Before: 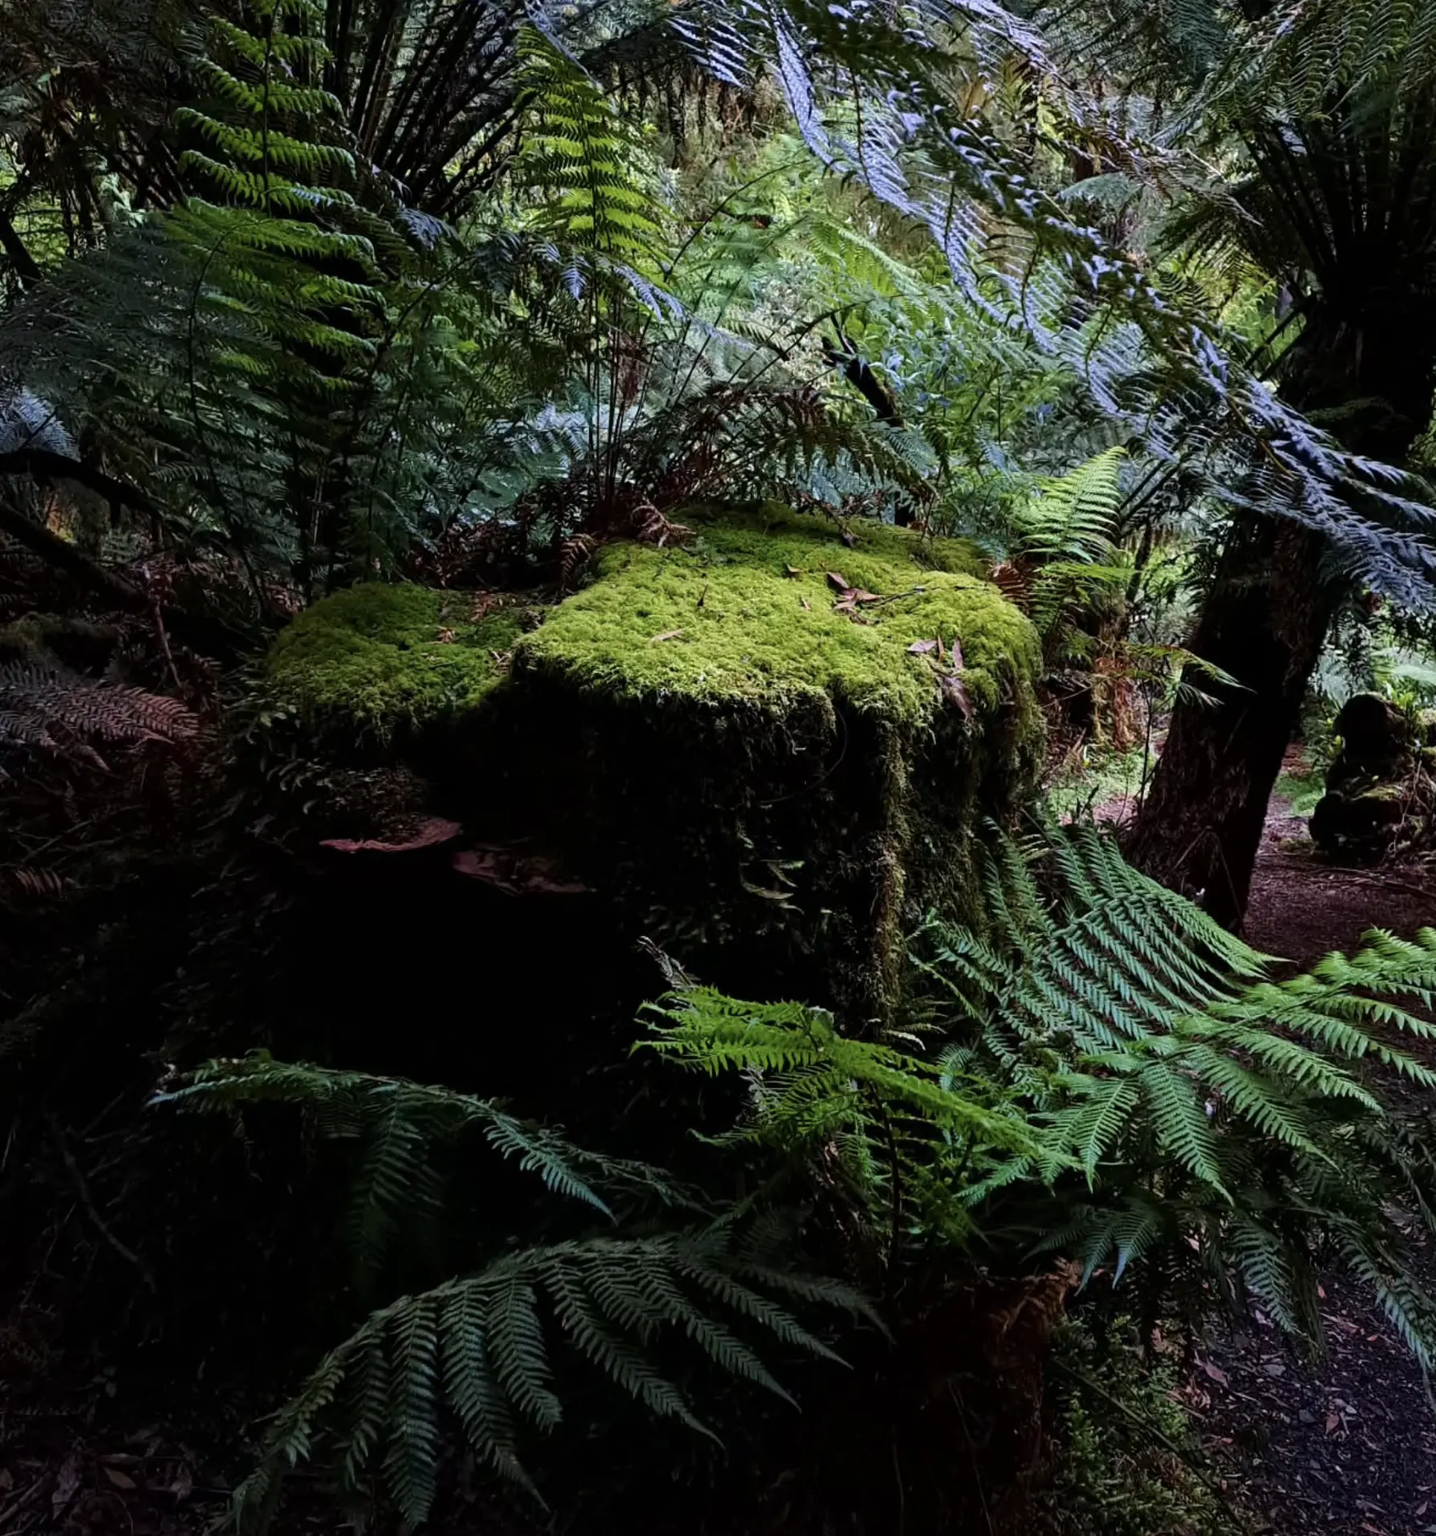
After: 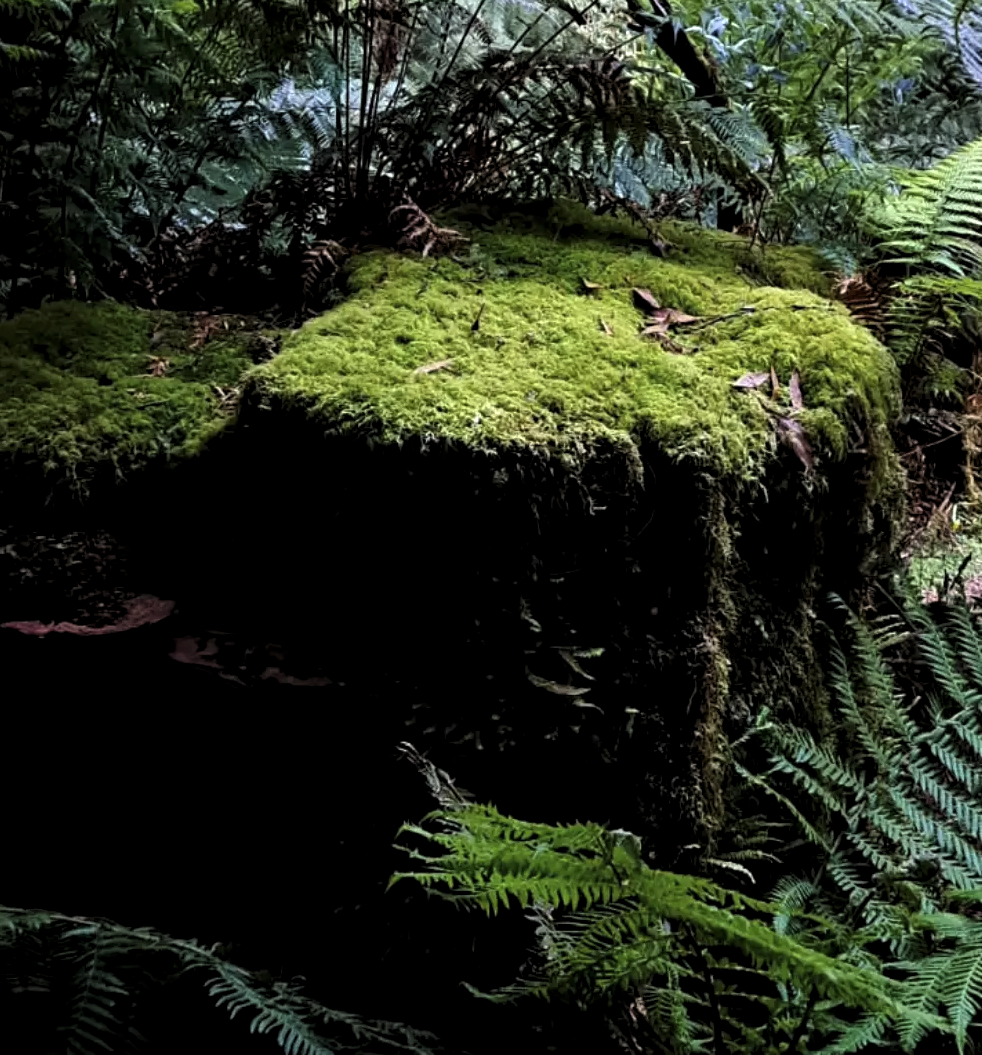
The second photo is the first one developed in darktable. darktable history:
crop and rotate: left 22.276%, top 22.236%, right 22.817%, bottom 22.598%
levels: levels [0.052, 0.496, 0.908]
